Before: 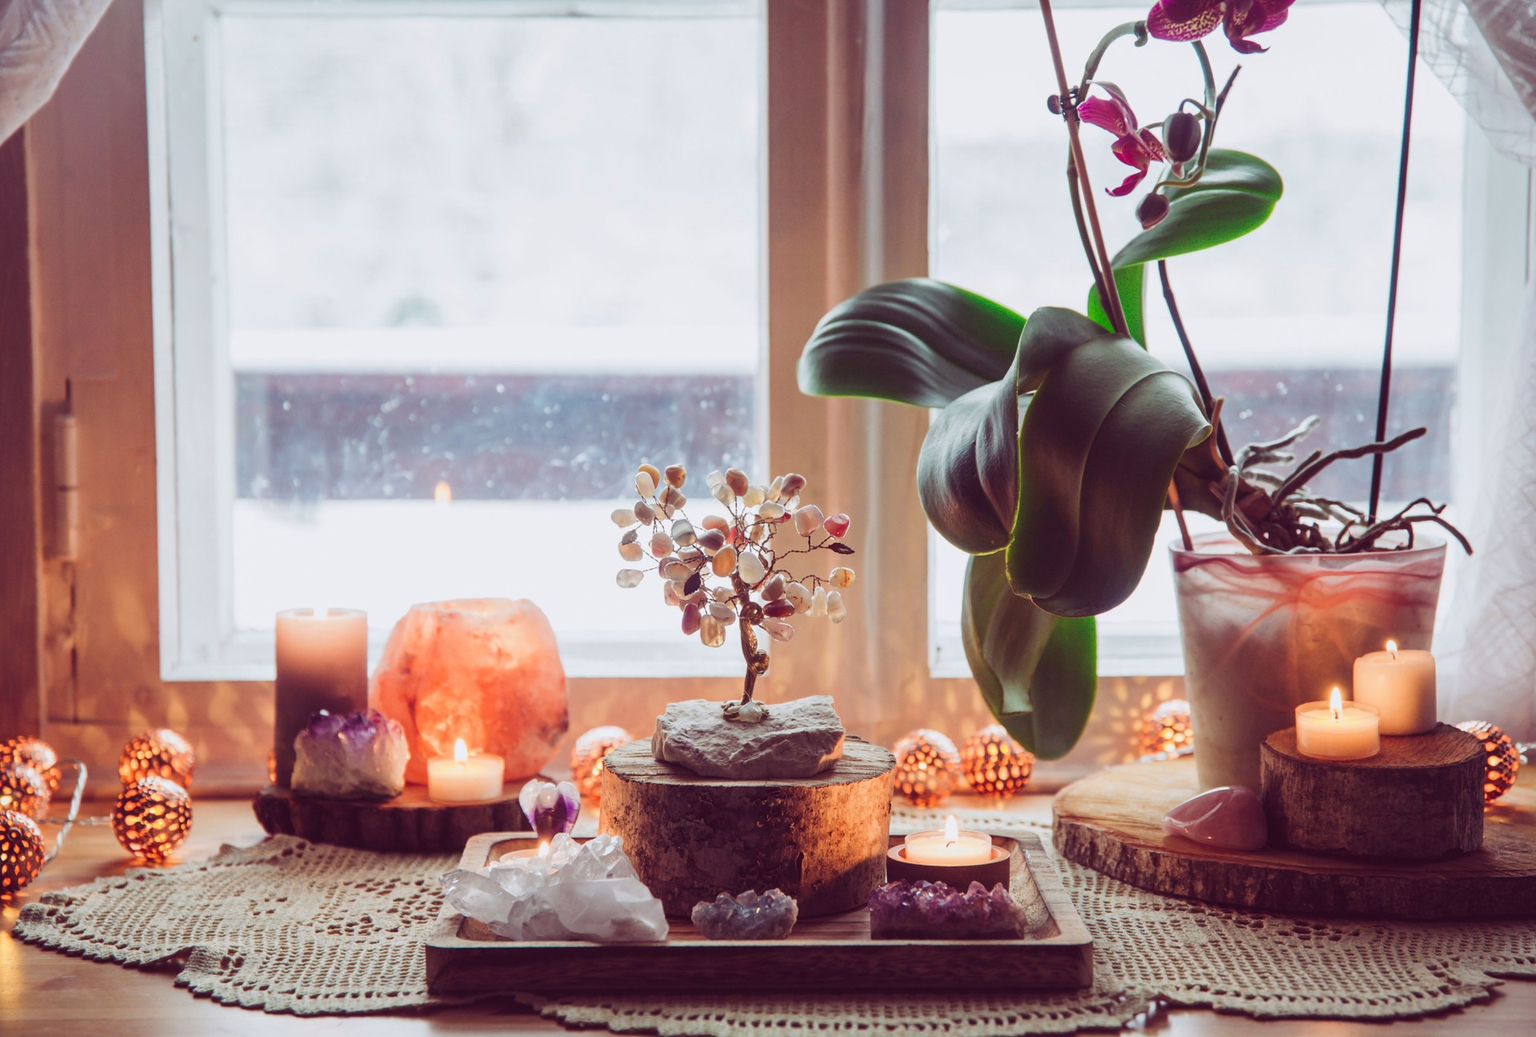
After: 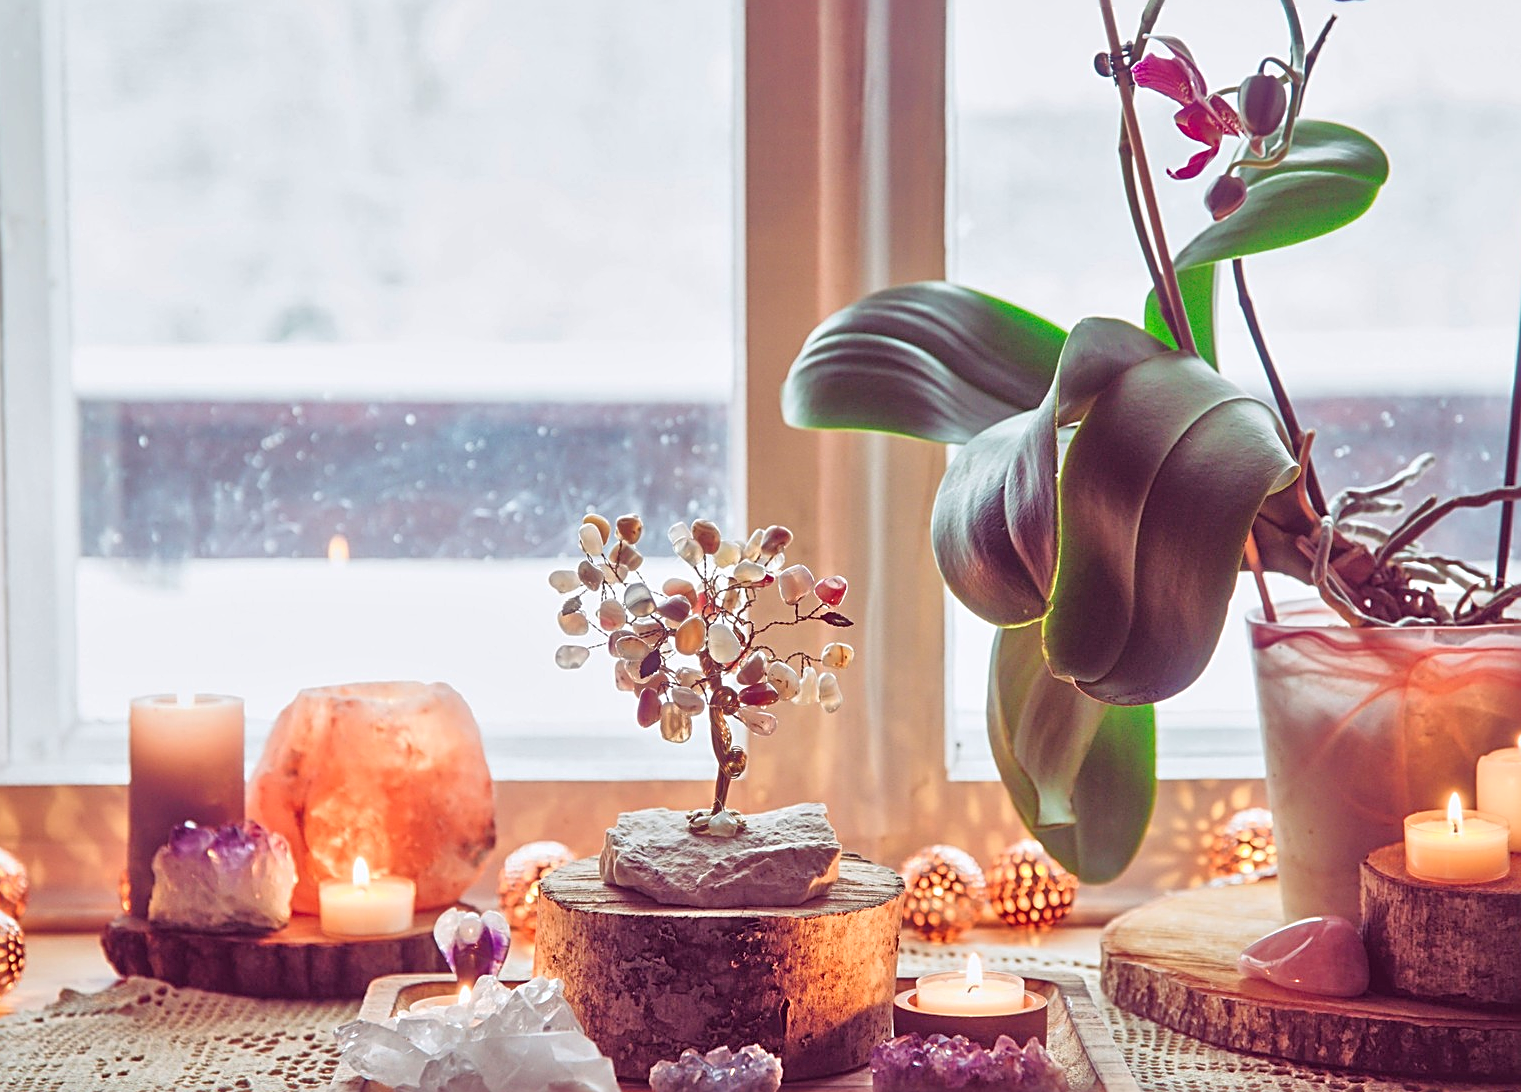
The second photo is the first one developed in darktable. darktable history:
crop: left 11.206%, top 5.141%, right 9.563%, bottom 10.578%
sharpen: radius 2.543, amount 0.648
local contrast: mode bilateral grid, contrast 21, coarseness 50, detail 120%, midtone range 0.2
tone equalizer: -7 EV 0.141 EV, -6 EV 0.613 EV, -5 EV 1.14 EV, -4 EV 1.34 EV, -3 EV 1.18 EV, -2 EV 0.6 EV, -1 EV 0.147 EV, mask exposure compensation -0.51 EV
